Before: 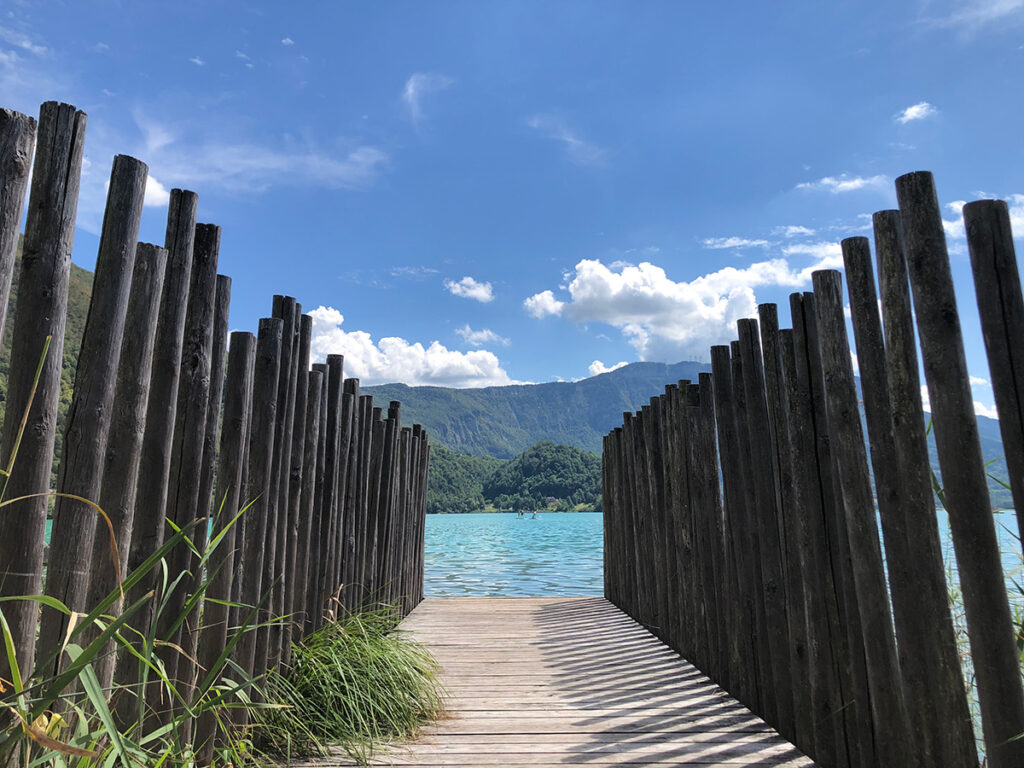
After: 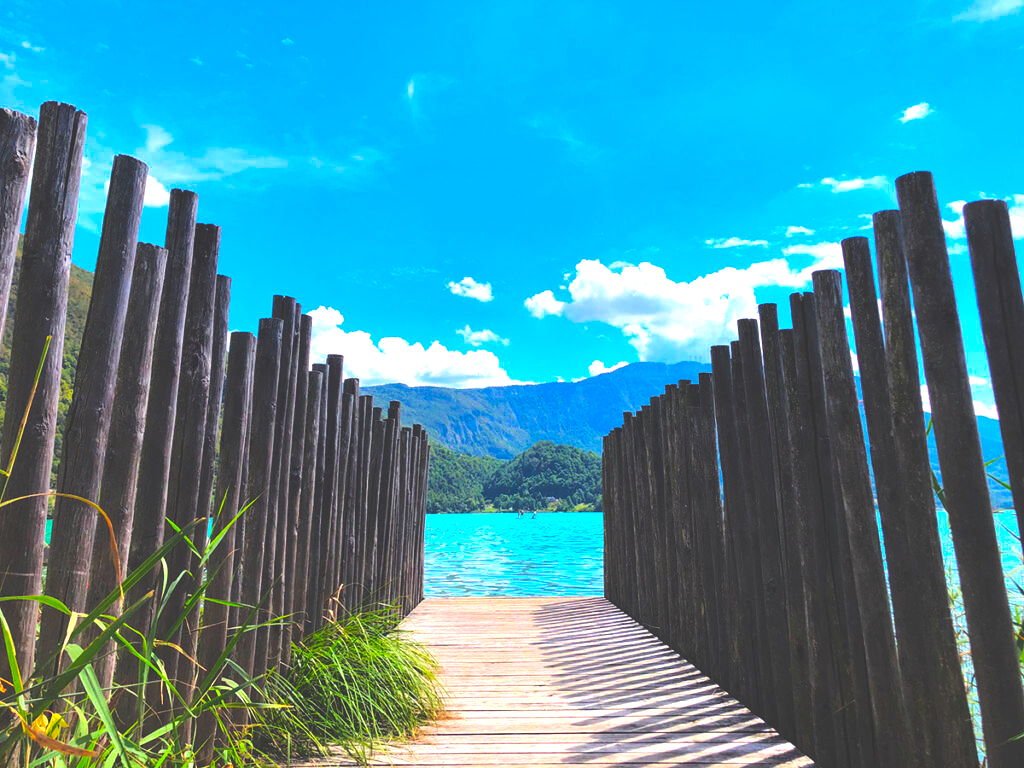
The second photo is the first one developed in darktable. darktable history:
exposure: black level correction -0.042, exposure 0.064 EV, compensate exposure bias true, compensate highlight preservation false
color correction: highlights a* 1.49, highlights b* -1.89, saturation 2.5
tone equalizer: -8 EV -0.755 EV, -7 EV -0.701 EV, -6 EV -0.566 EV, -5 EV -0.402 EV, -3 EV 0.378 EV, -2 EV 0.6 EV, -1 EV 0.678 EV, +0 EV 0.765 EV, edges refinement/feathering 500, mask exposure compensation -1.57 EV, preserve details no
